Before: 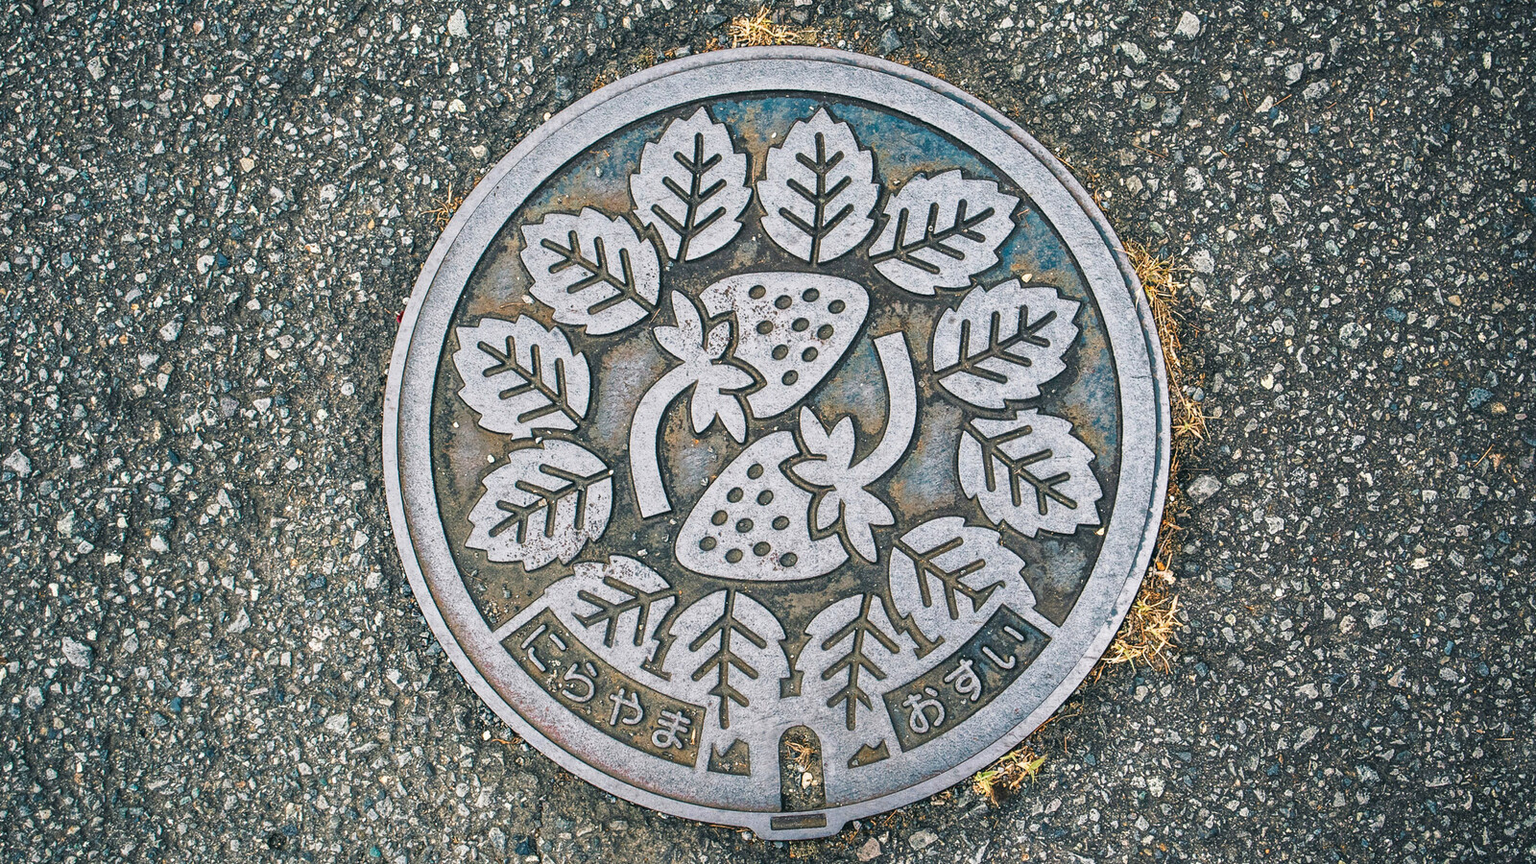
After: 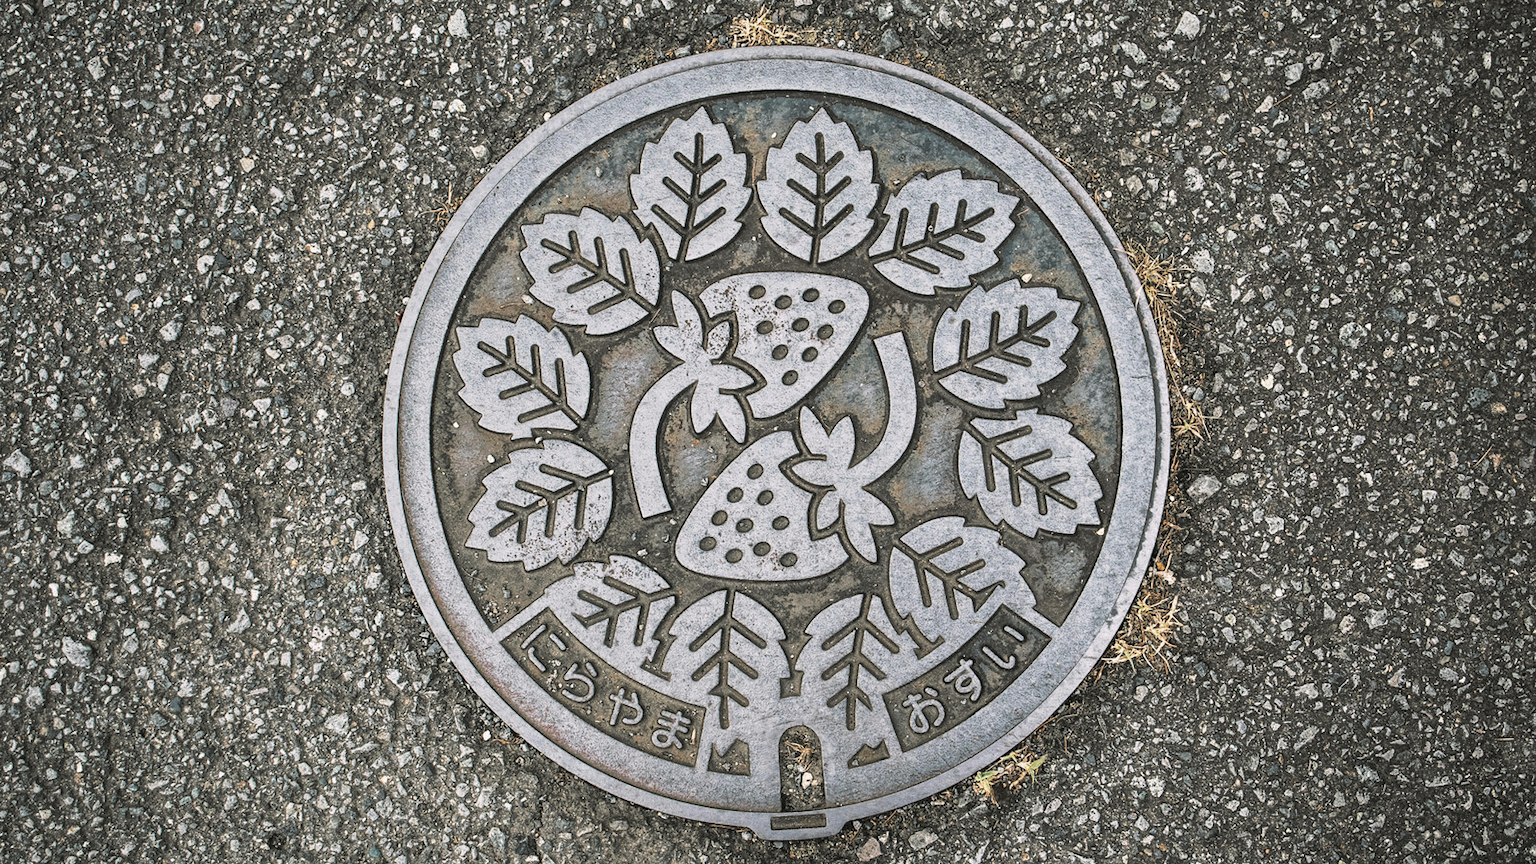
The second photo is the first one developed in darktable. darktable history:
color zones: curves: ch0 [(0, 0.5) (0.125, 0.4) (0.25, 0.5) (0.375, 0.4) (0.5, 0.4) (0.625, 0.35) (0.75, 0.35) (0.875, 0.5)]; ch1 [(0, 0.35) (0.125, 0.45) (0.25, 0.35) (0.375, 0.35) (0.5, 0.35) (0.625, 0.35) (0.75, 0.45) (0.875, 0.35)]; ch2 [(0, 0.6) (0.125, 0.5) (0.25, 0.5) (0.375, 0.6) (0.5, 0.6) (0.625, 0.5) (0.75, 0.5) (0.875, 0.5)]
split-toning: shadows › hue 46.8°, shadows › saturation 0.17, highlights › hue 316.8°, highlights › saturation 0.27, balance -51.82
